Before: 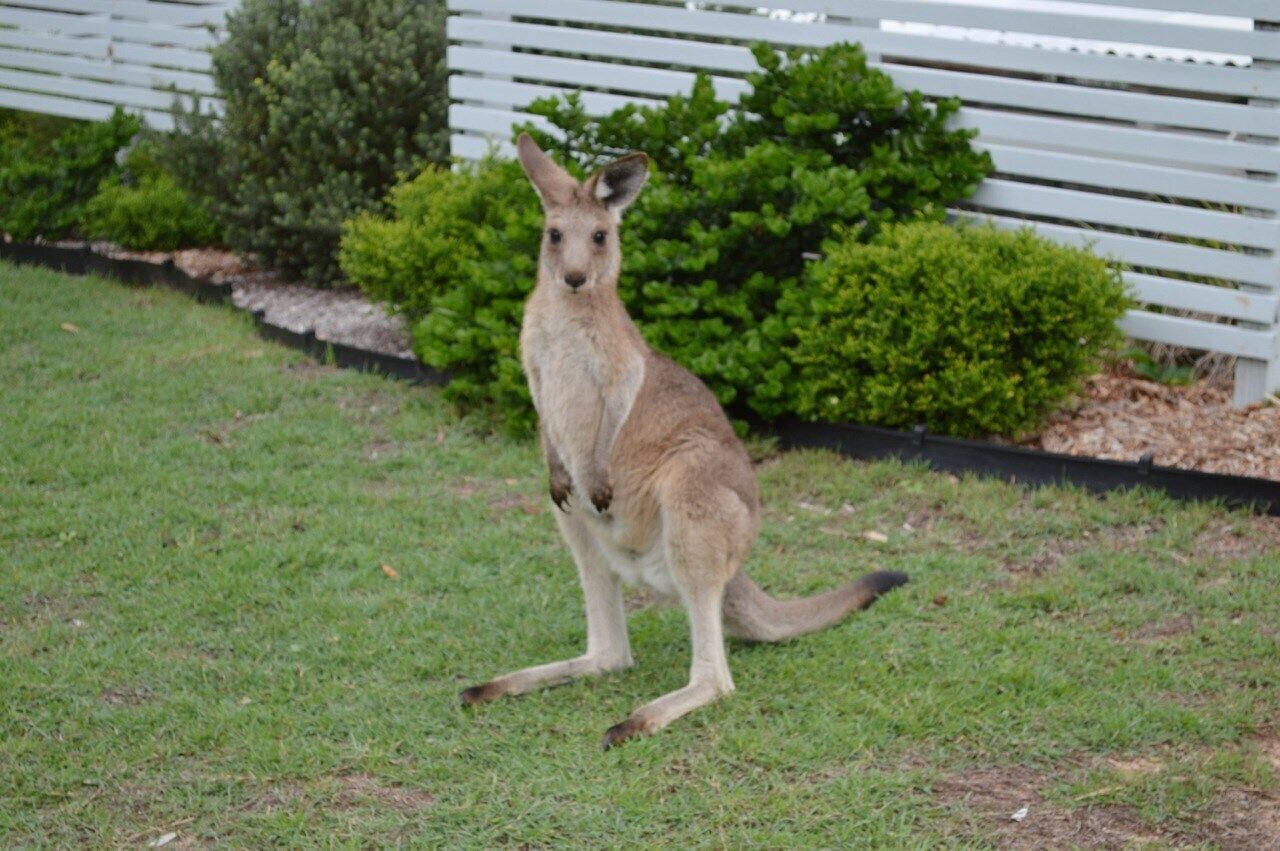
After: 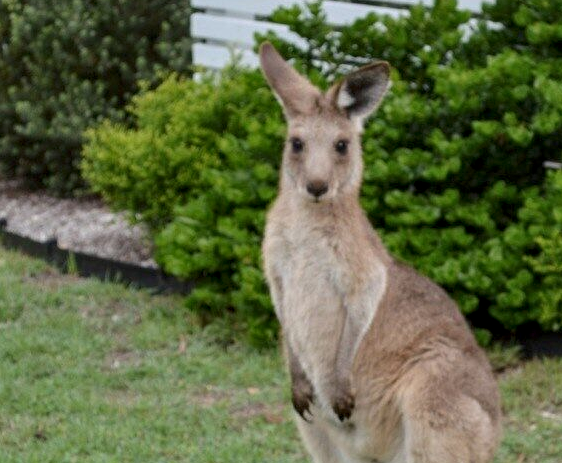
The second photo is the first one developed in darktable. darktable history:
local contrast: detail 130%
crop: left 20.174%, top 10.79%, right 35.917%, bottom 34.743%
